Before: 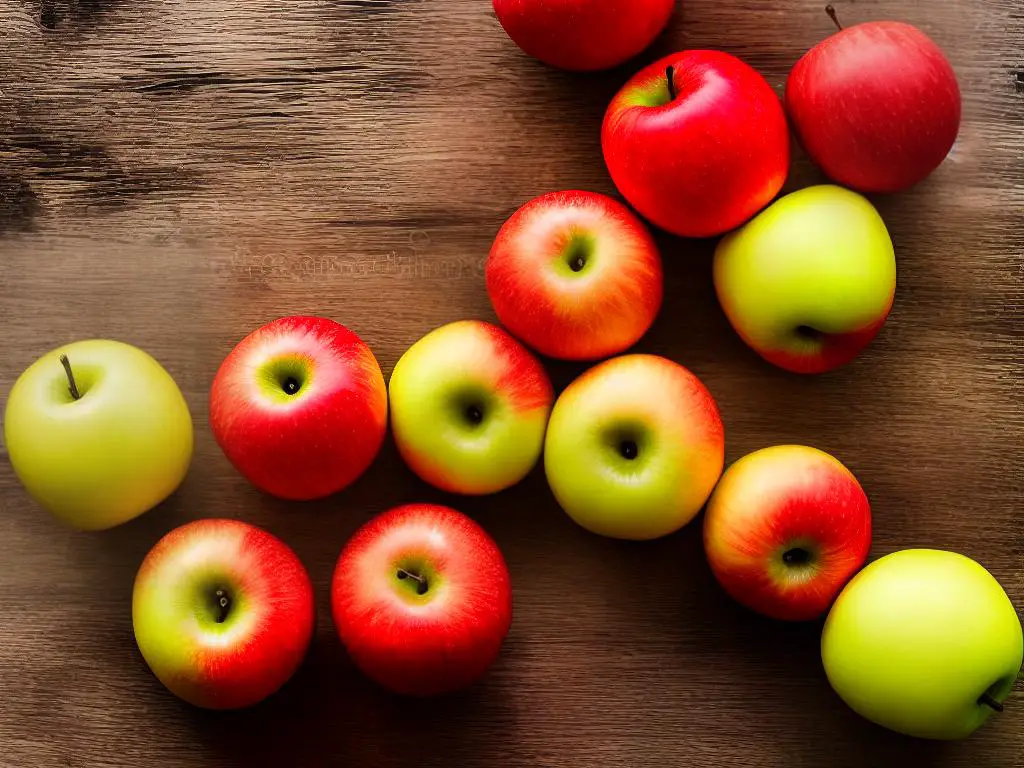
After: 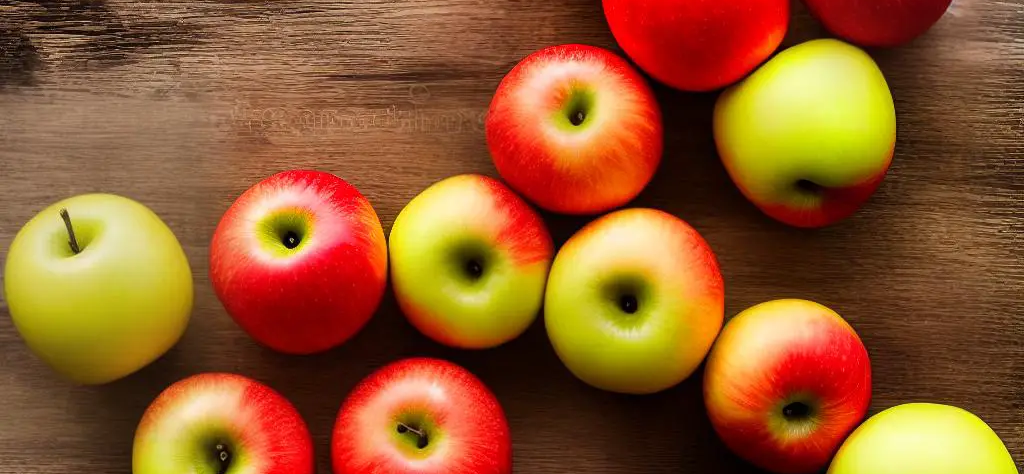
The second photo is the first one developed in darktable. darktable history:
crop: top 19.1%, bottom 19.096%
